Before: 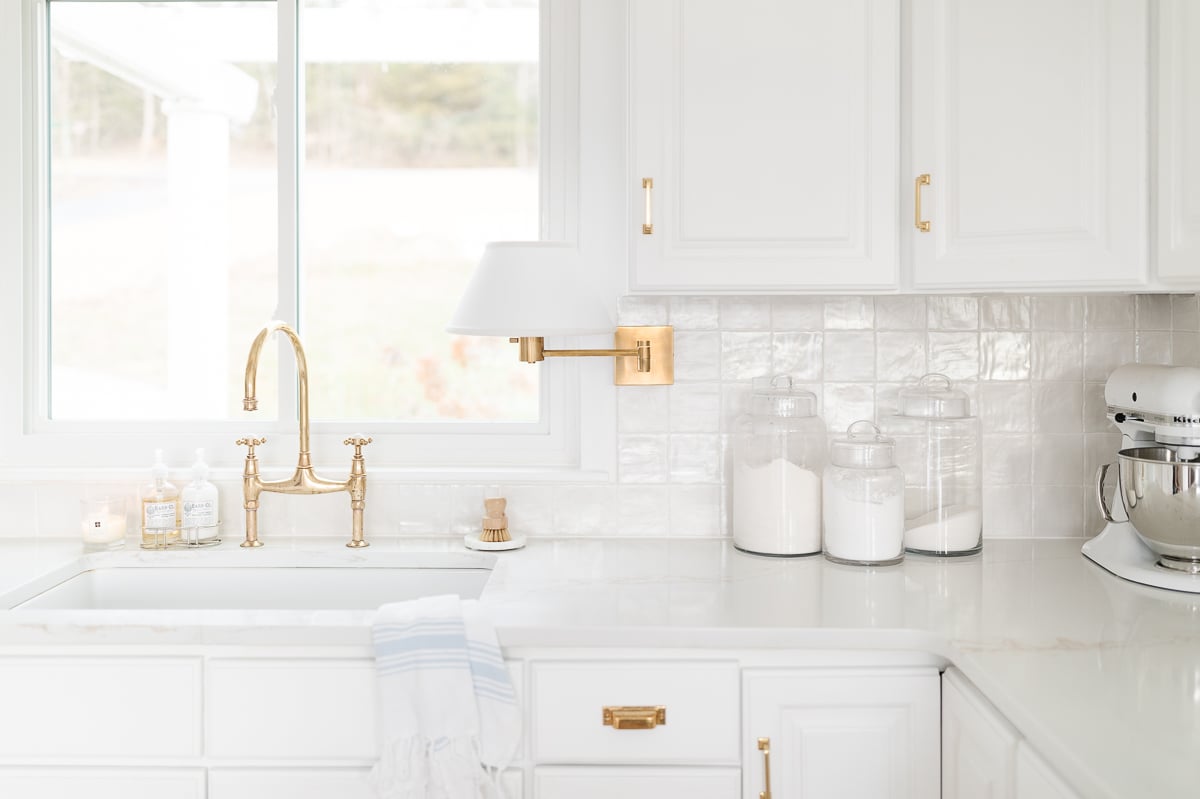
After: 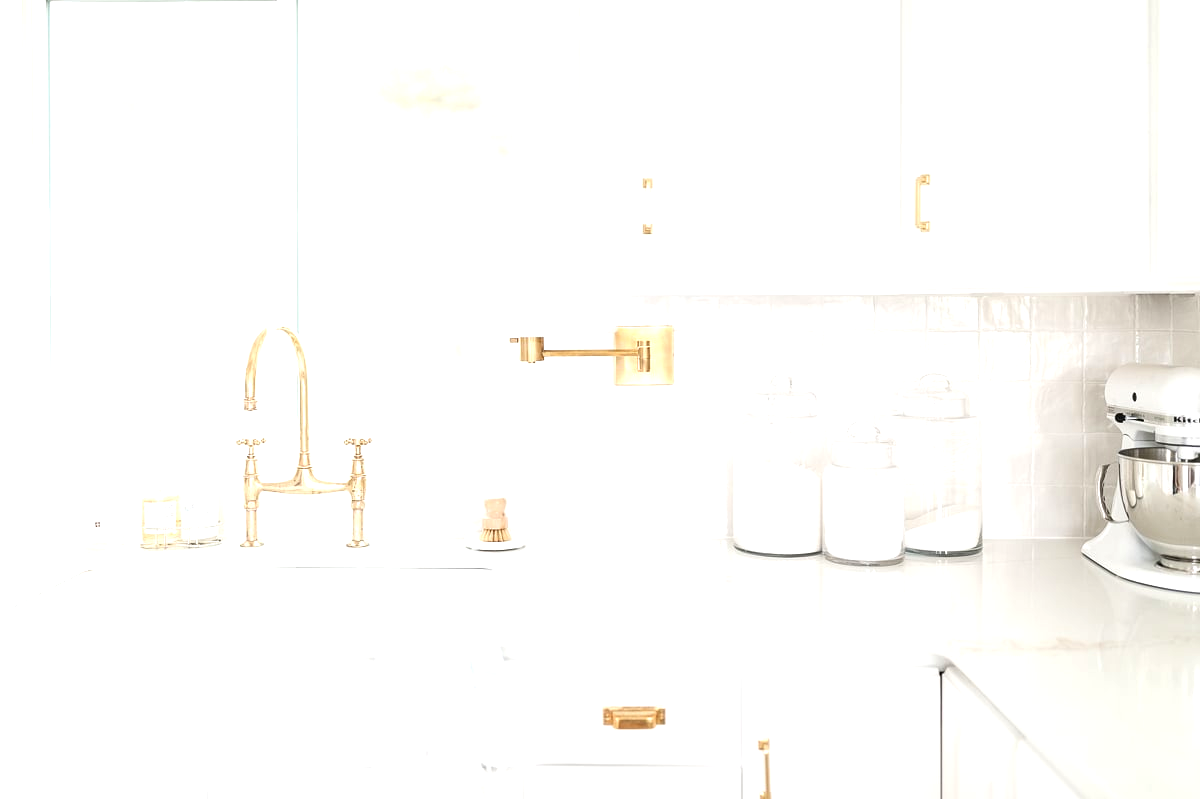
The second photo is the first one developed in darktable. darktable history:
exposure: exposure 0.76 EV, compensate highlight preservation false
